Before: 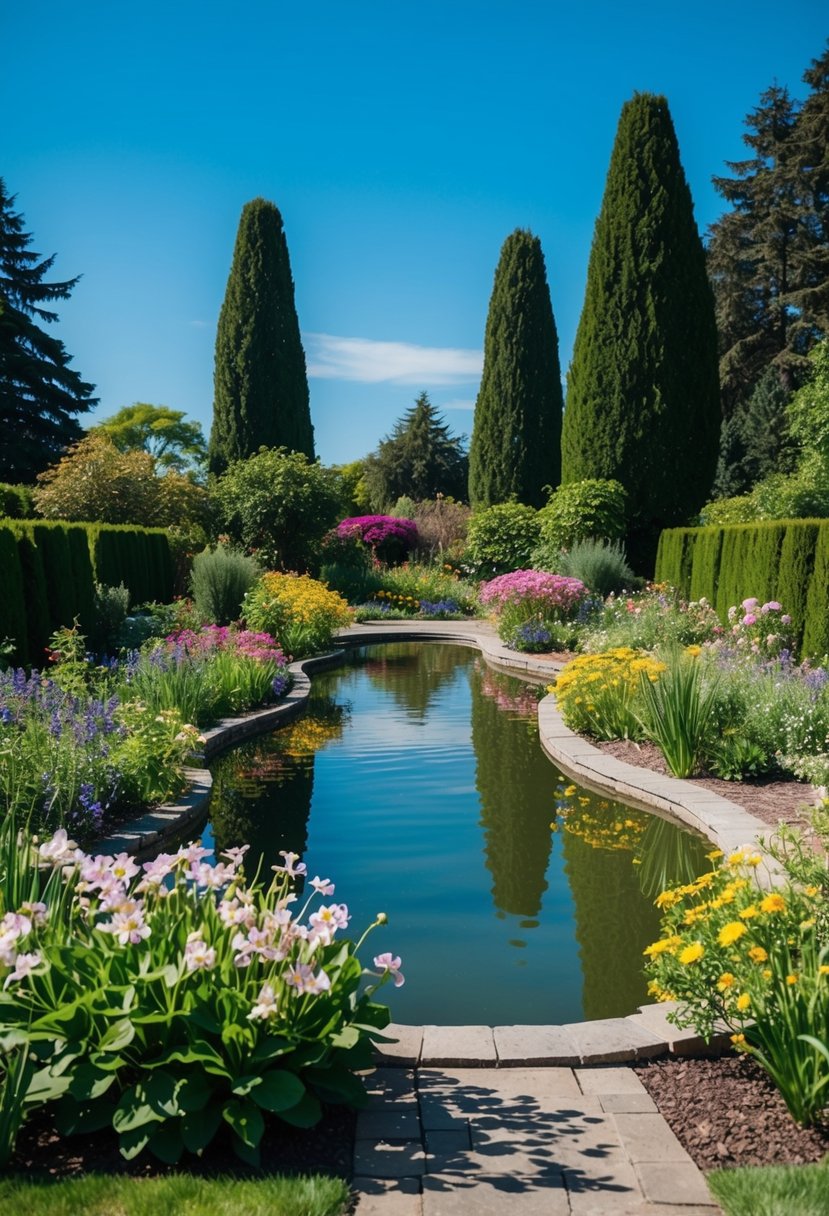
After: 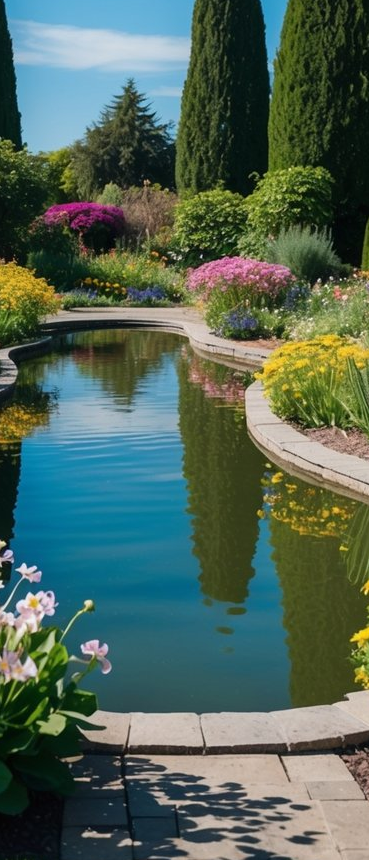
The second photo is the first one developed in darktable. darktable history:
crop: left 35.386%, top 25.788%, right 20.096%, bottom 3.418%
